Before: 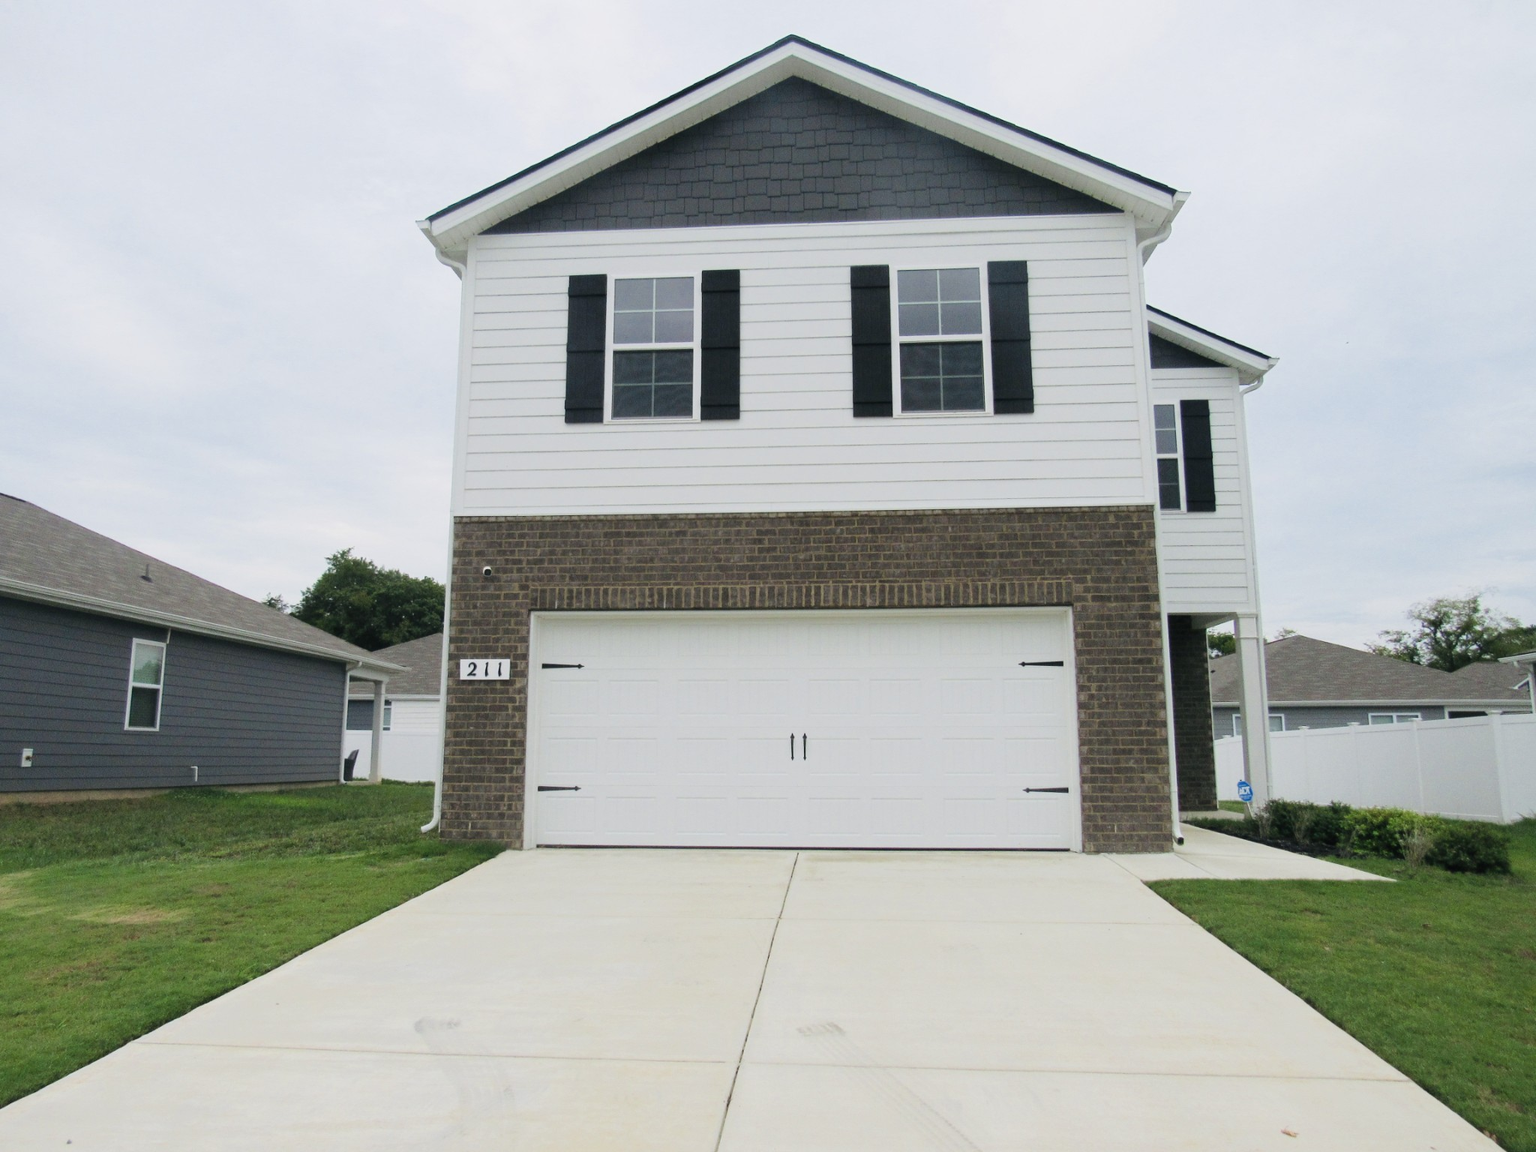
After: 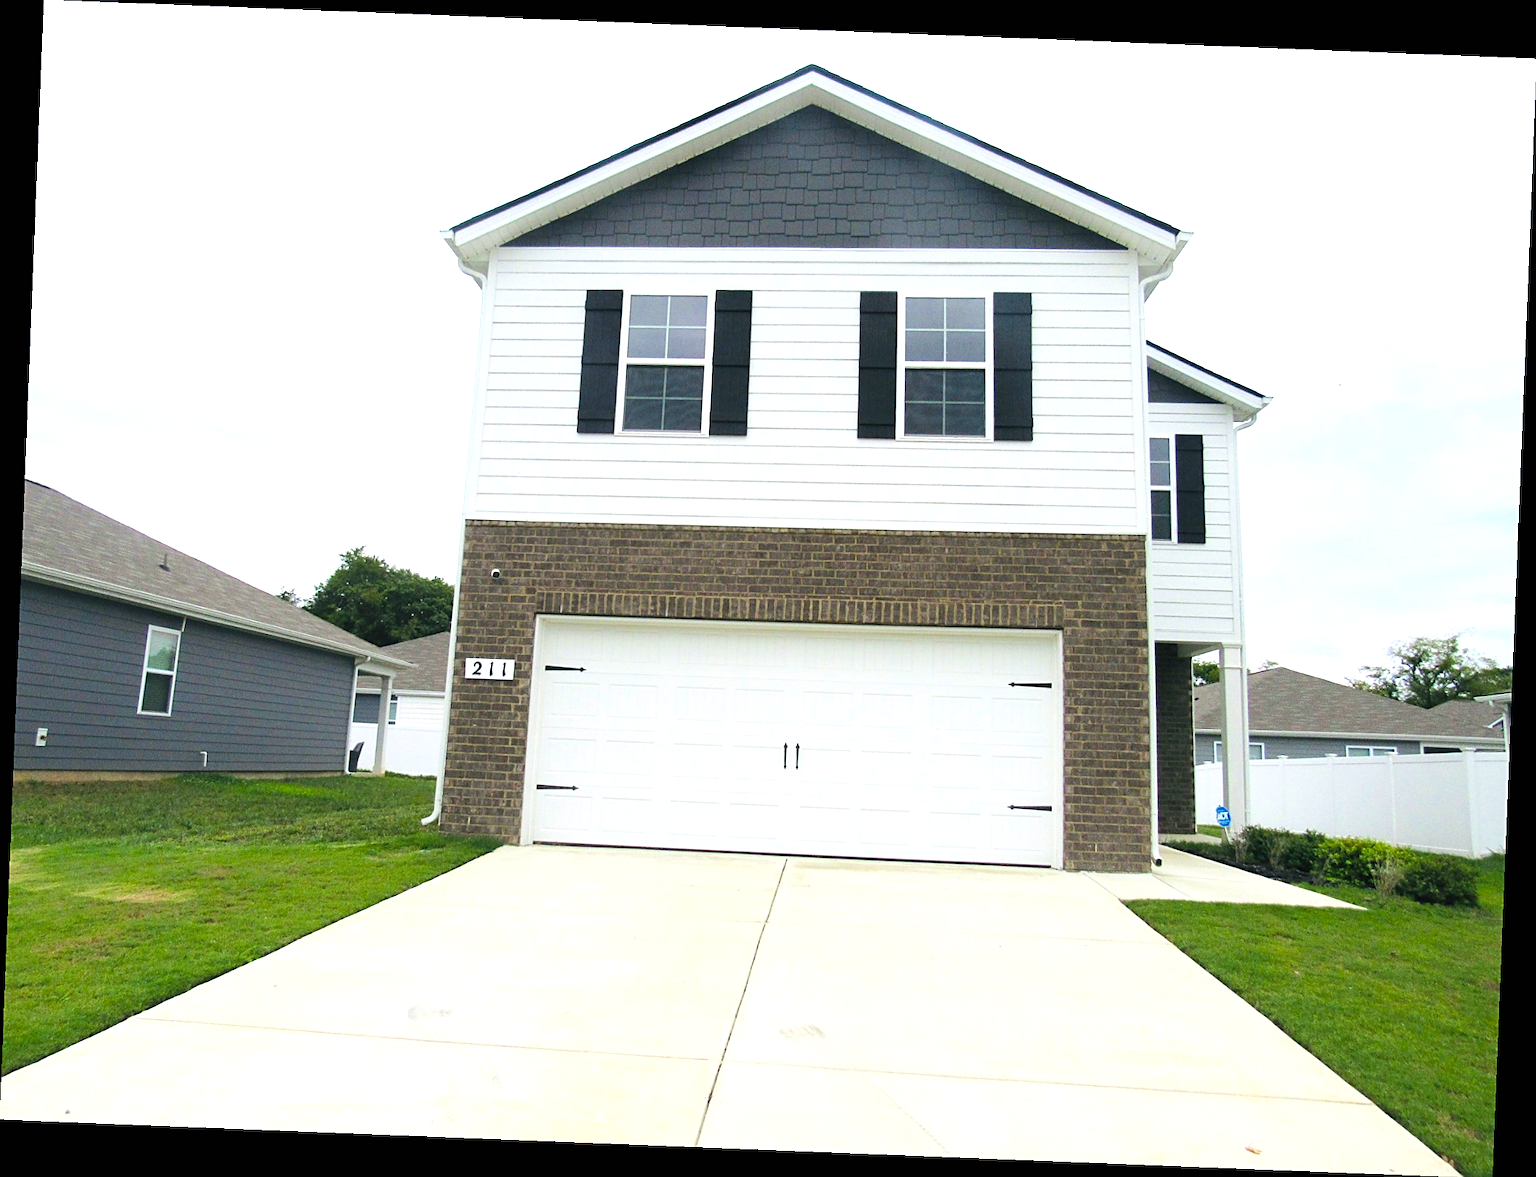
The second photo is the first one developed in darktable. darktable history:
rotate and perspective: rotation 2.27°, automatic cropping off
exposure: black level correction 0, exposure 0.7 EV, compensate exposure bias true, compensate highlight preservation false
color balance rgb: perceptual saturation grading › global saturation 30%, global vibrance 20%
sharpen: on, module defaults
